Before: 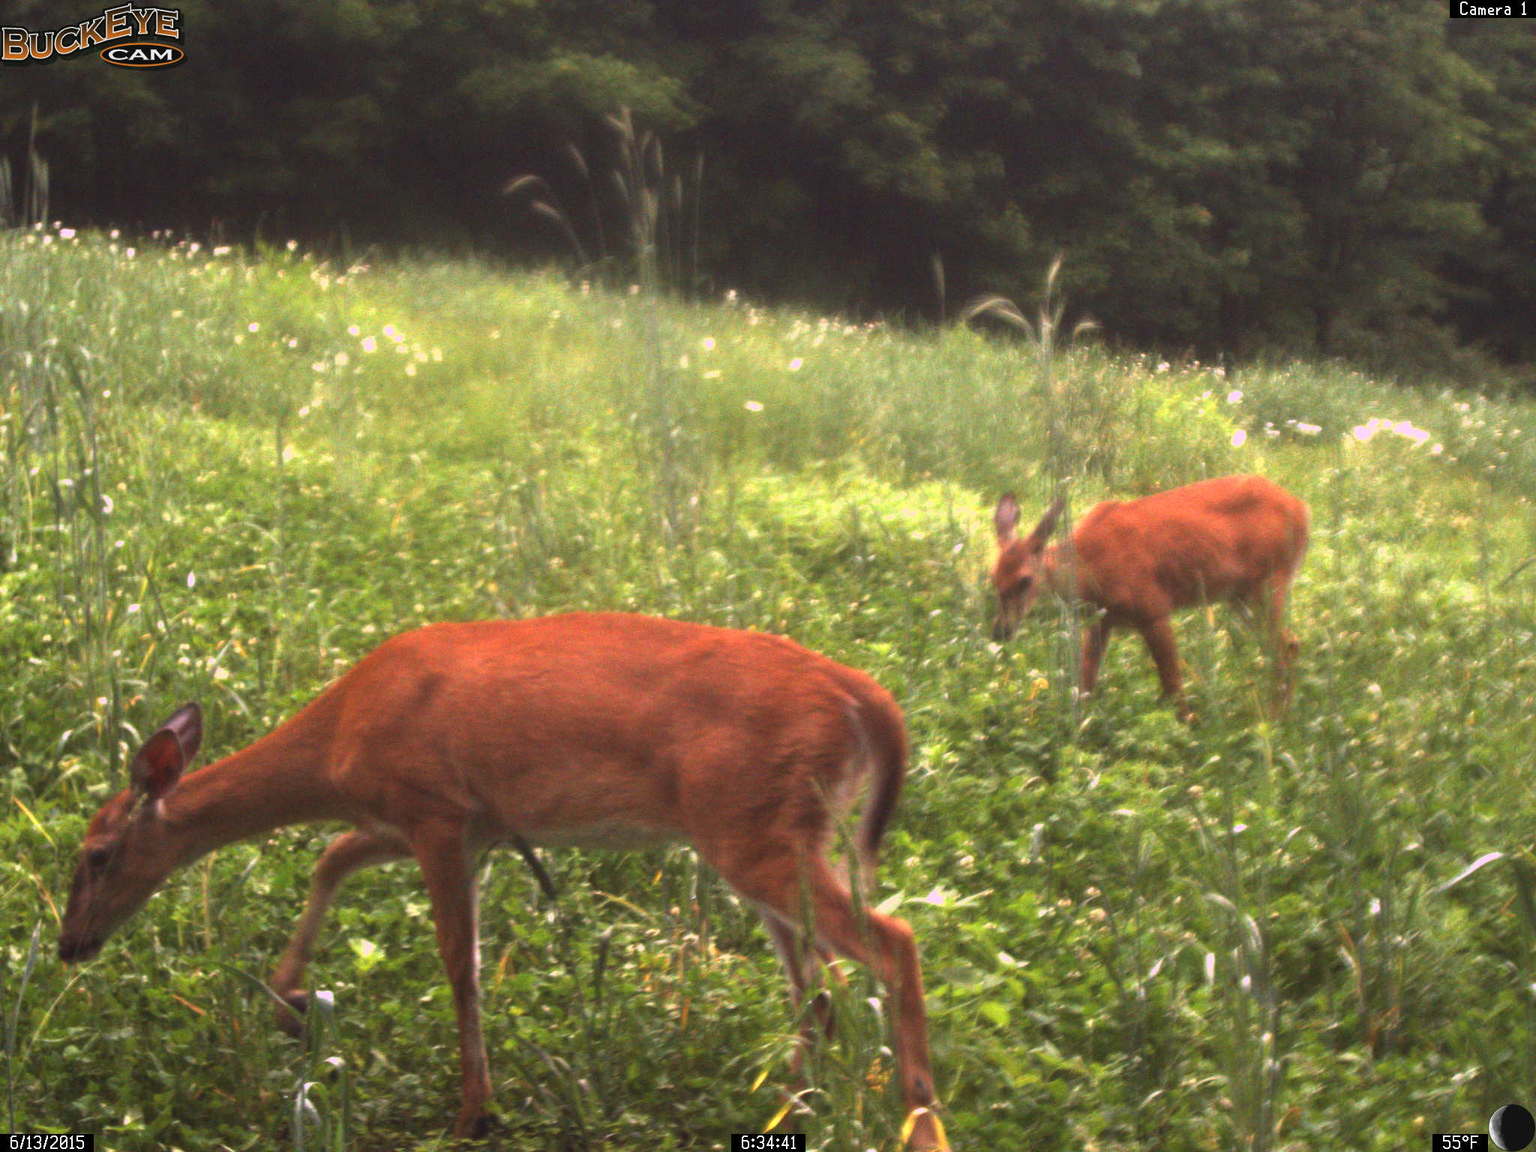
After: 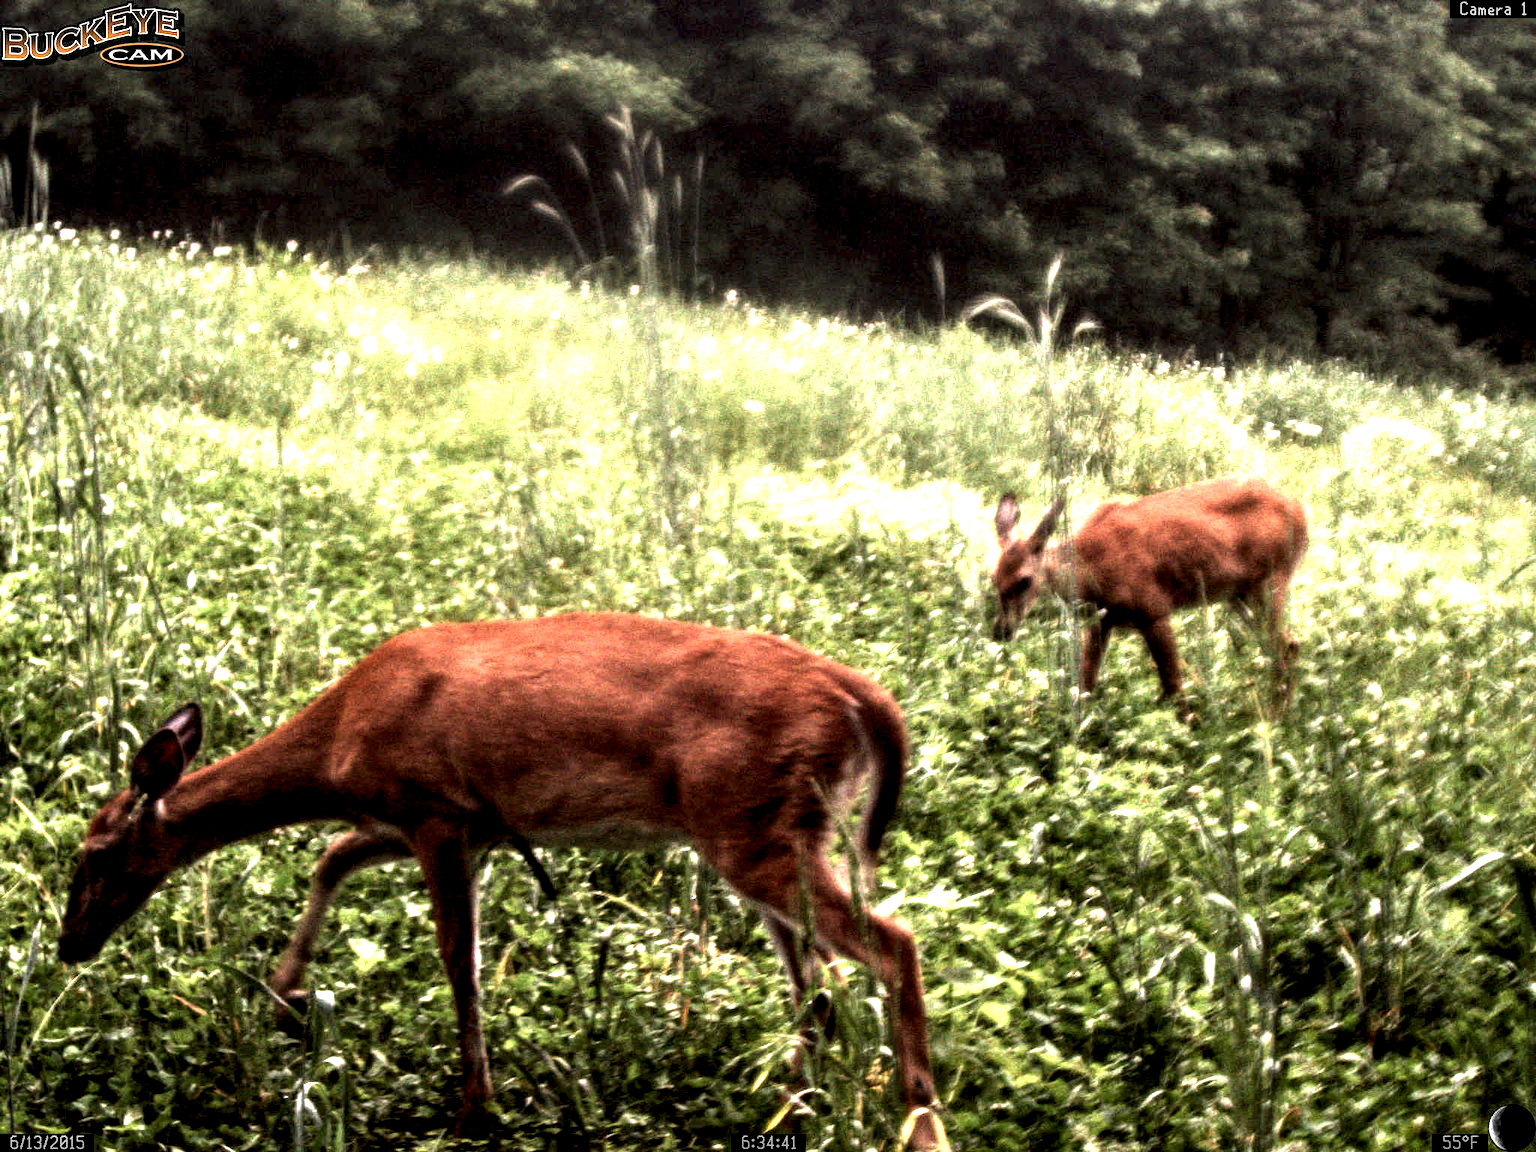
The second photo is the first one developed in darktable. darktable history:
local contrast: highlights 112%, shadows 44%, detail 295%
